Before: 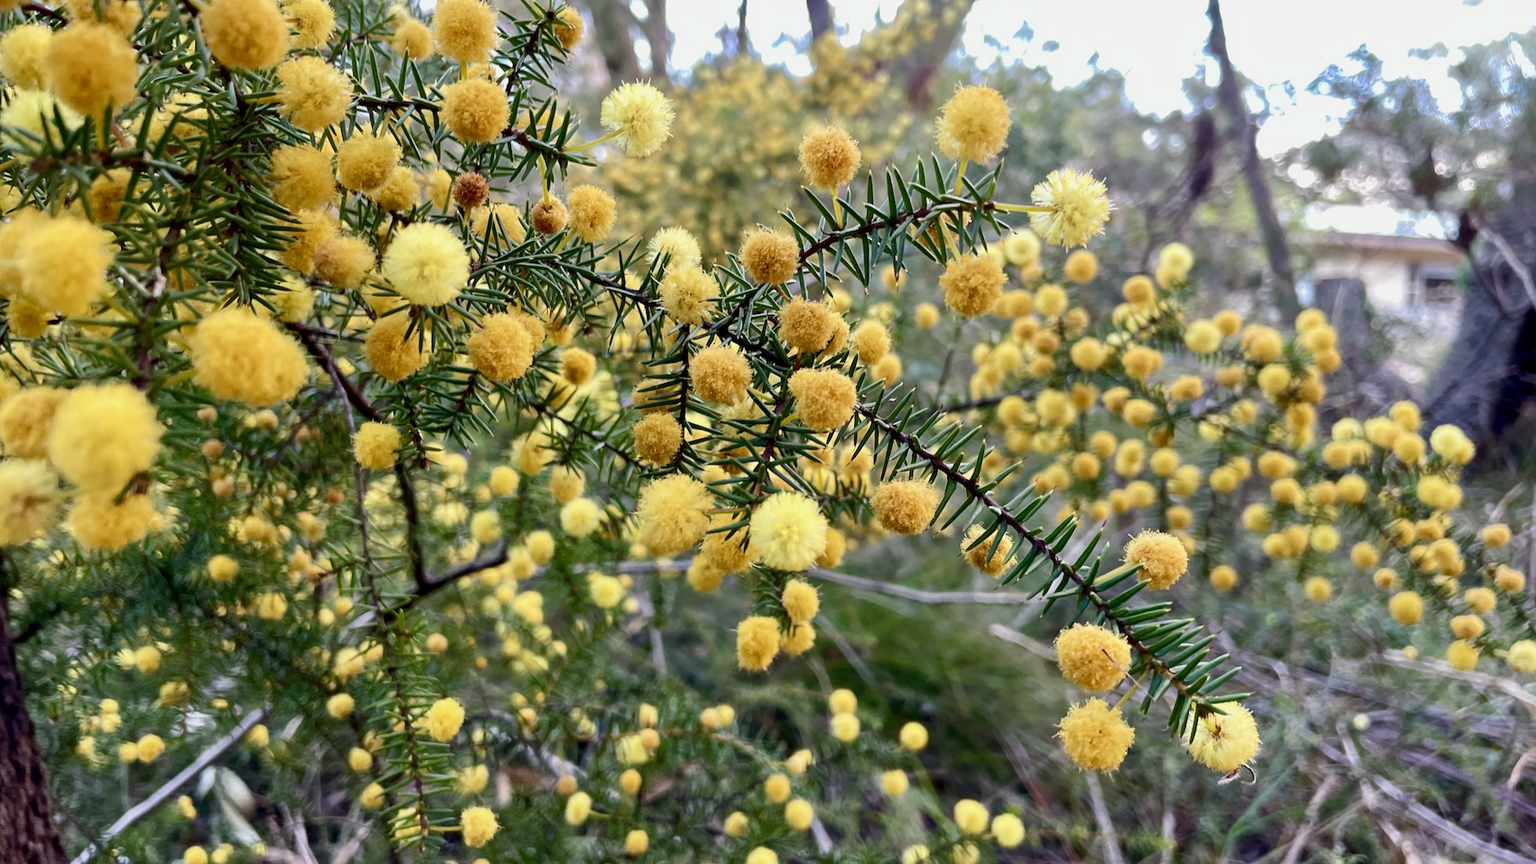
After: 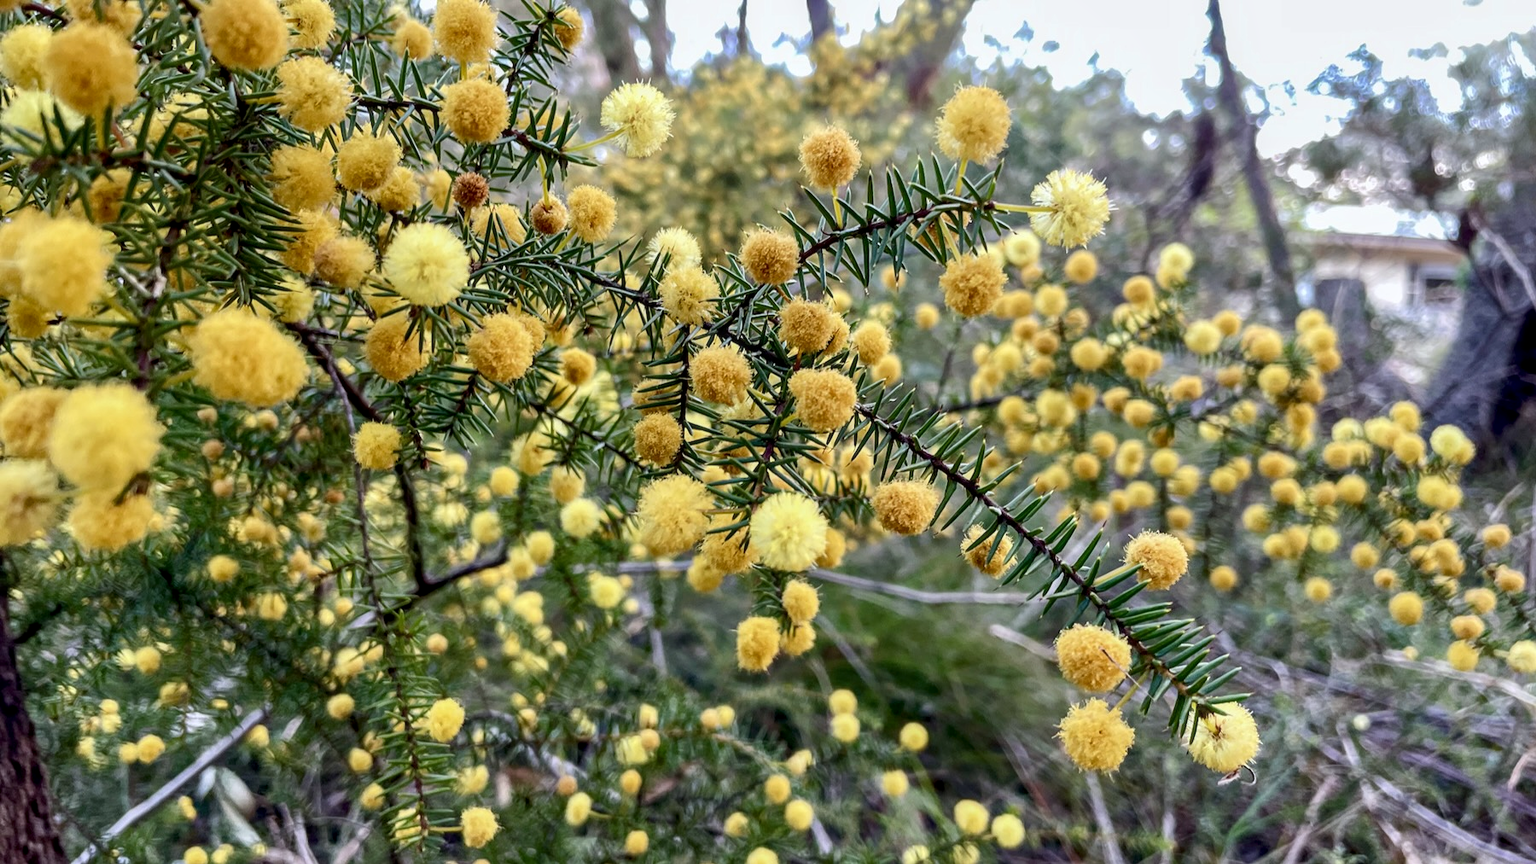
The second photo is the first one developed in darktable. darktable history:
local contrast: on, module defaults
white balance: red 0.988, blue 1.017
